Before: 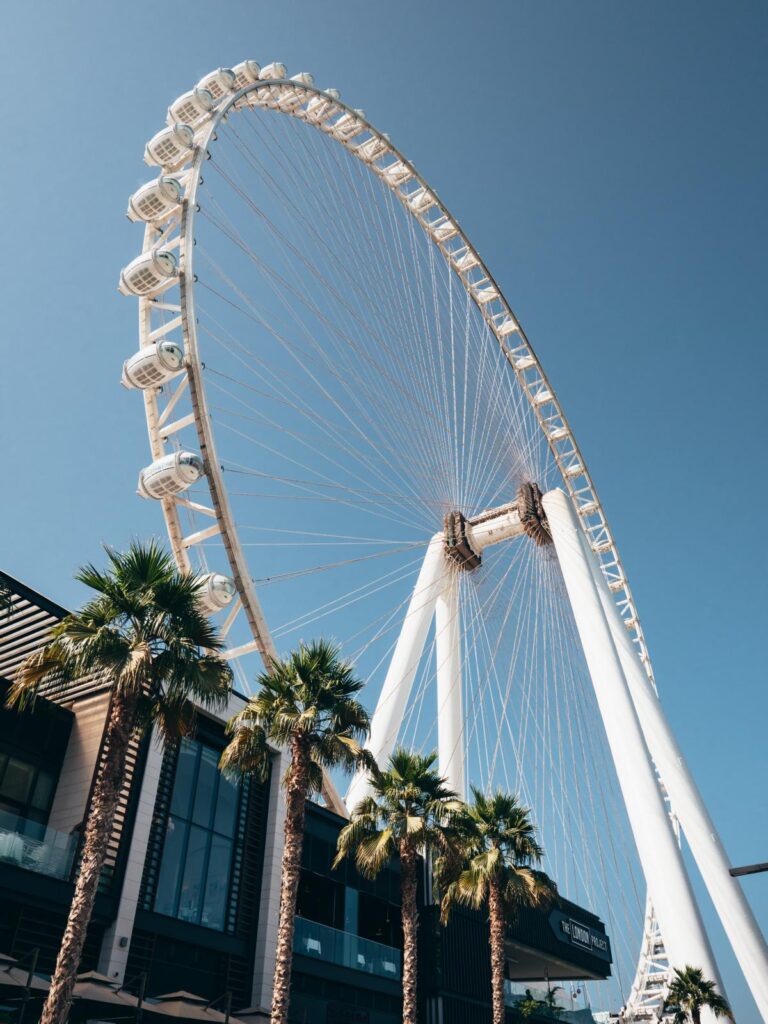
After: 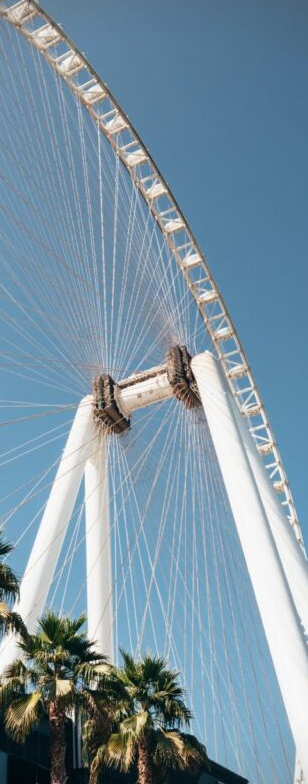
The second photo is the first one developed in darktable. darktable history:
vignetting: fall-off start 91.19%
crop: left 45.721%, top 13.393%, right 14.118%, bottom 10.01%
